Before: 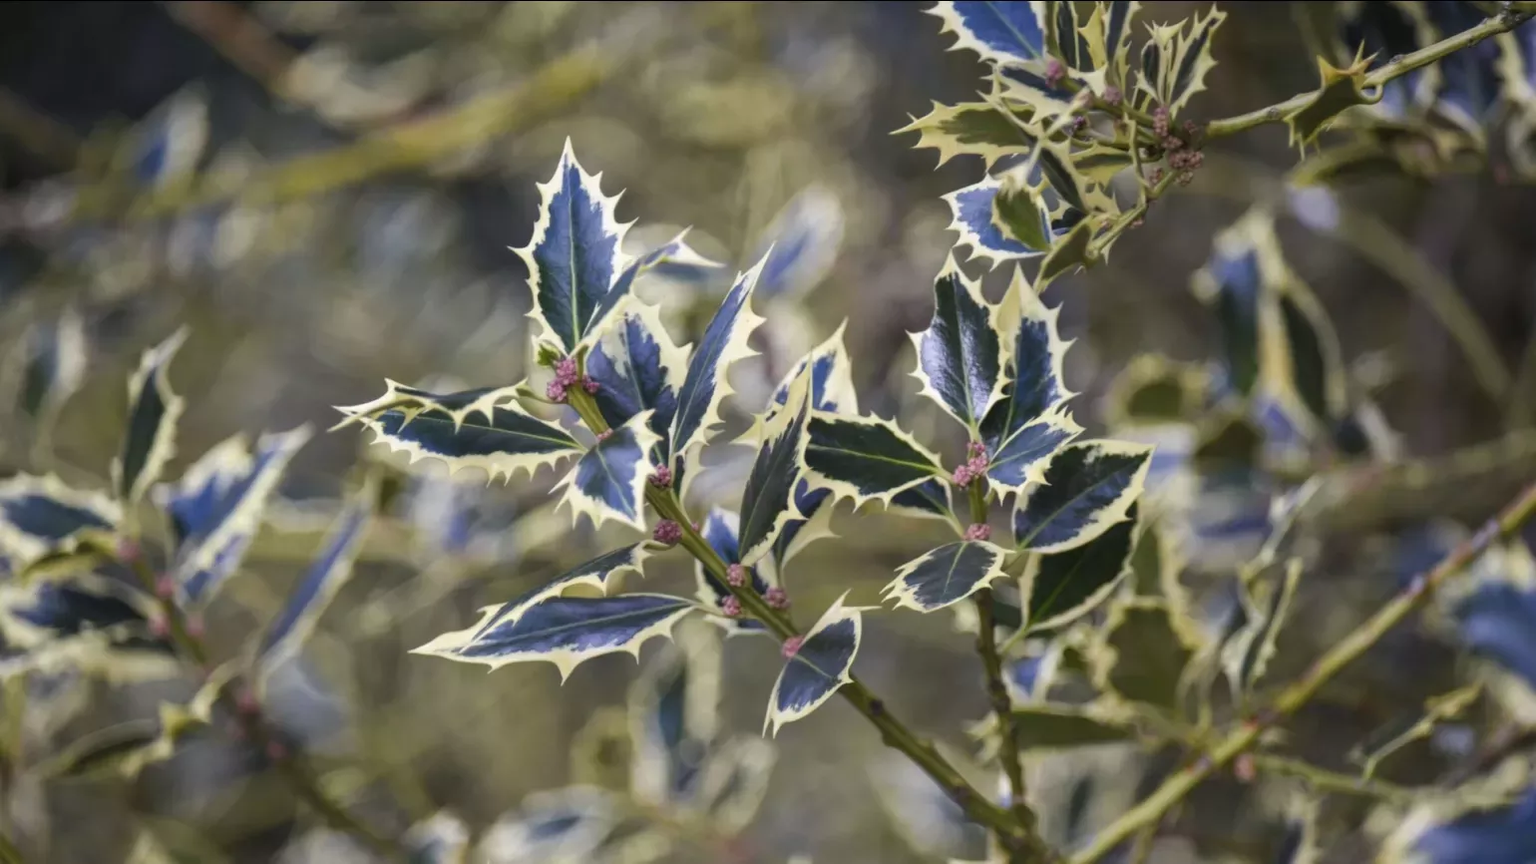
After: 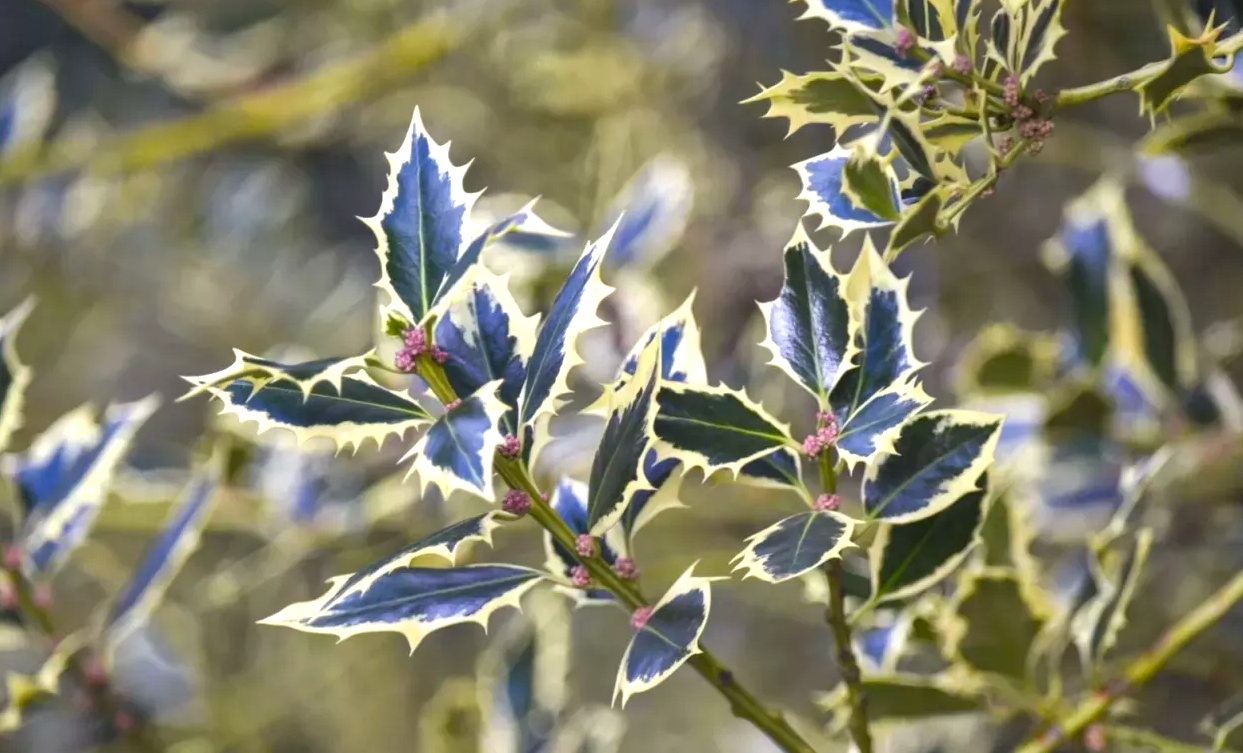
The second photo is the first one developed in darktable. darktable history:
shadows and highlights: shadows 59.92, highlights -60.25, soften with gaussian
color balance rgb: linear chroma grading › global chroma 15.595%, perceptual saturation grading › global saturation 5.38%
exposure: exposure 0.606 EV, compensate exposure bias true, compensate highlight preservation false
crop: left 9.94%, top 3.62%, right 9.301%, bottom 9.355%
